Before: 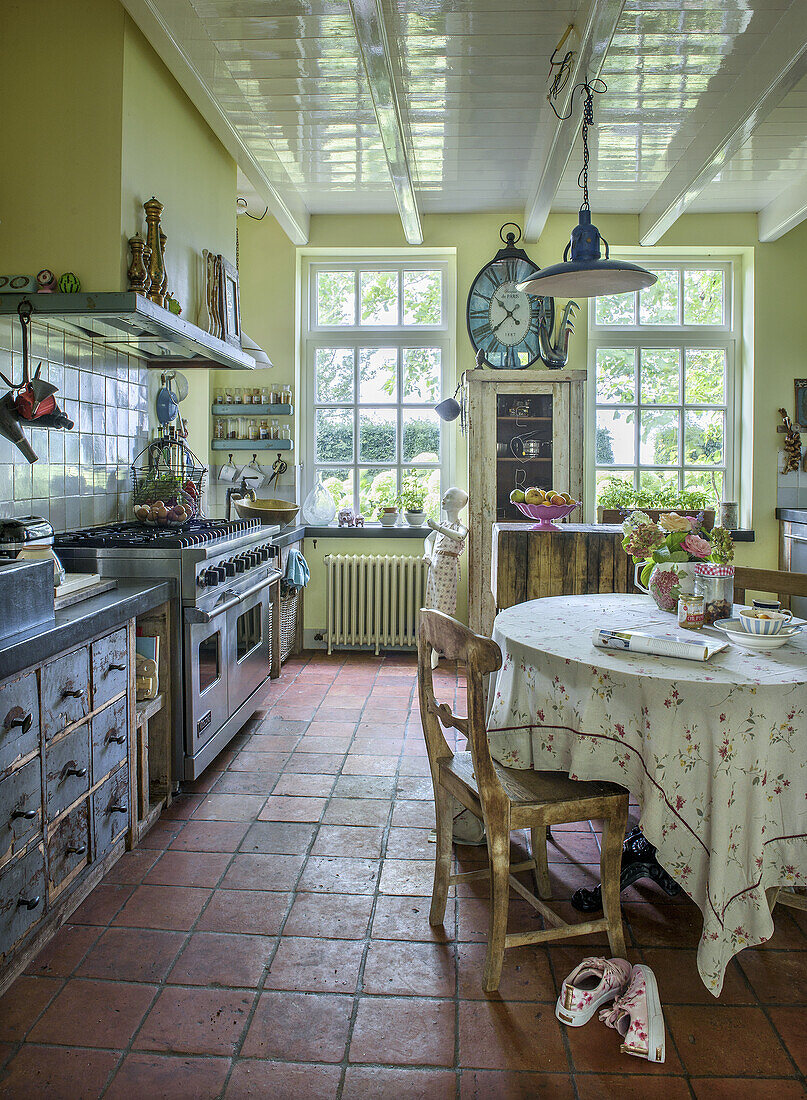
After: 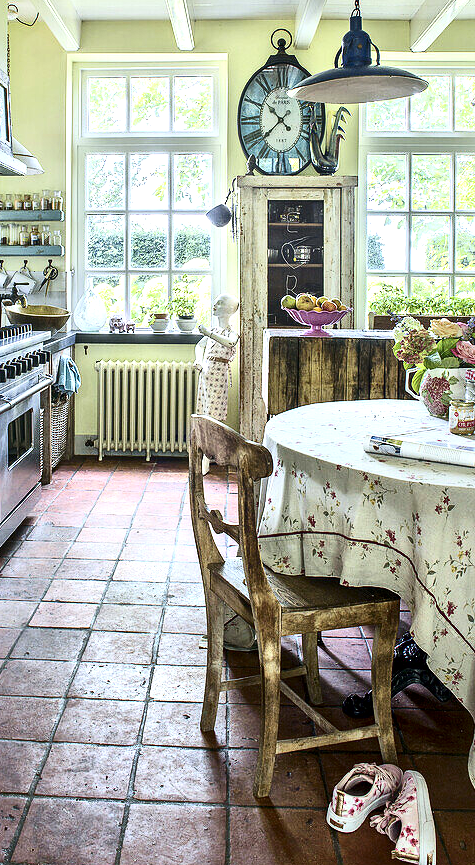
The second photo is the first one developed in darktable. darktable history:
exposure: black level correction -0.002, exposure 0.535 EV, compensate highlight preservation false
contrast brightness saturation: contrast 0.286
local contrast: mode bilateral grid, contrast 20, coarseness 51, detail 149%, midtone range 0.2
crop and rotate: left 28.456%, top 17.693%, right 12.682%, bottom 3.649%
